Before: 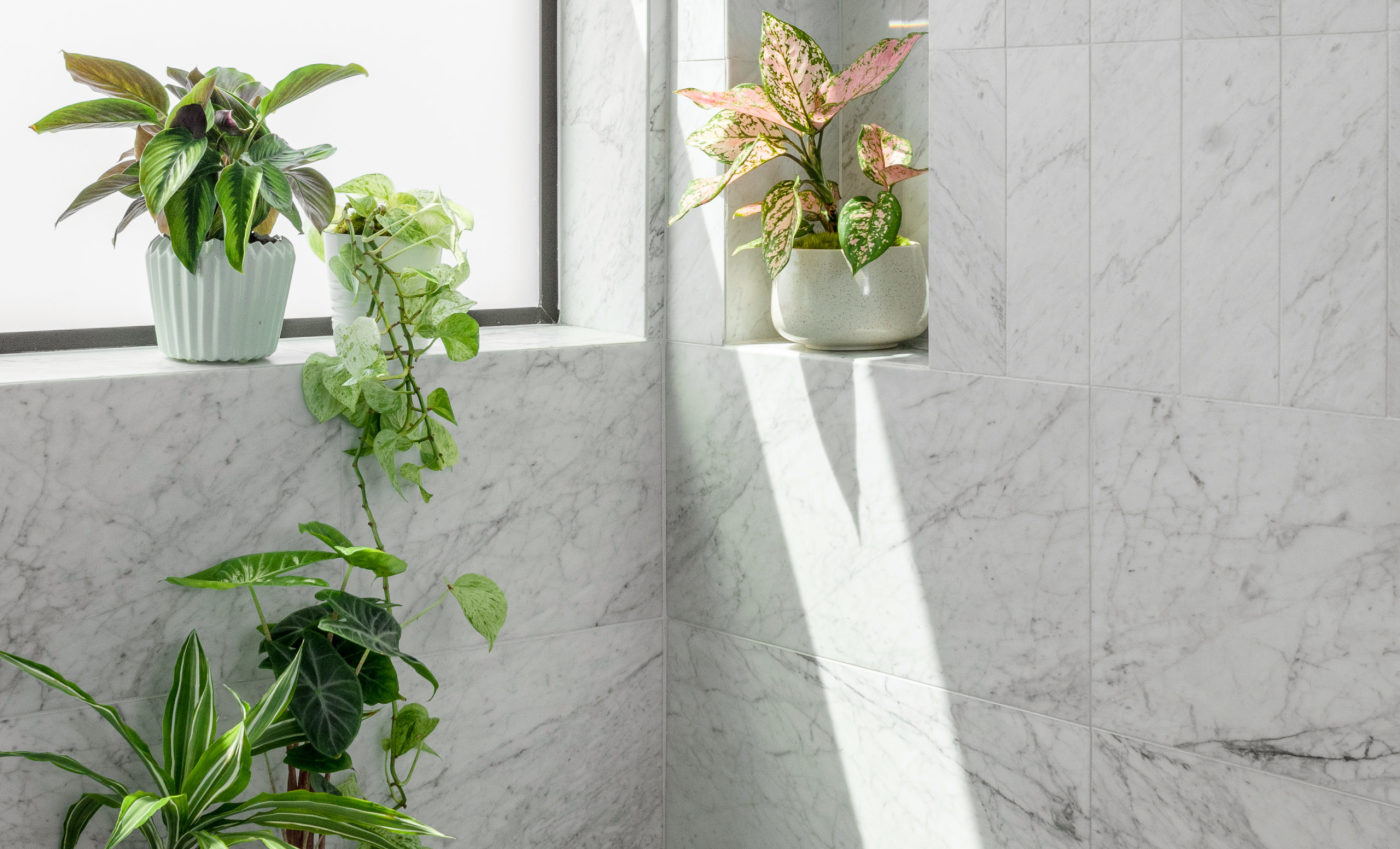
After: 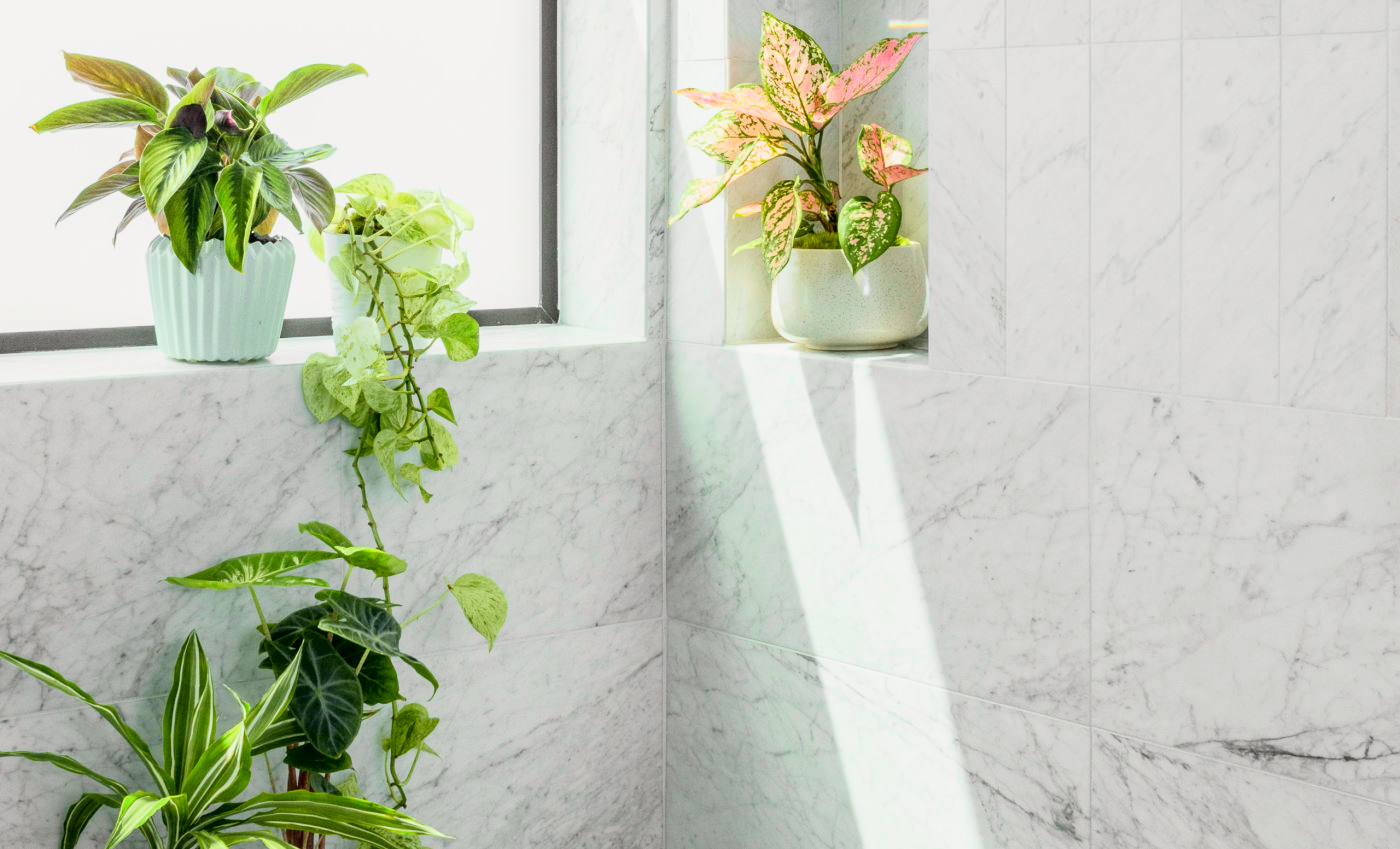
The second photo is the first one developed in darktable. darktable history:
tone curve: curves: ch0 [(0, 0.005) (0.103, 0.097) (0.18, 0.22) (0.4, 0.485) (0.5, 0.612) (0.668, 0.787) (0.823, 0.894) (1, 0.971)]; ch1 [(0, 0) (0.172, 0.123) (0.324, 0.253) (0.396, 0.388) (0.478, 0.461) (0.499, 0.498) (0.522, 0.528) (0.609, 0.686) (0.704, 0.818) (1, 1)]; ch2 [(0, 0) (0.411, 0.424) (0.496, 0.501) (0.515, 0.514) (0.555, 0.585) (0.641, 0.69) (1, 1)], color space Lab, independent channels, preserve colors none
